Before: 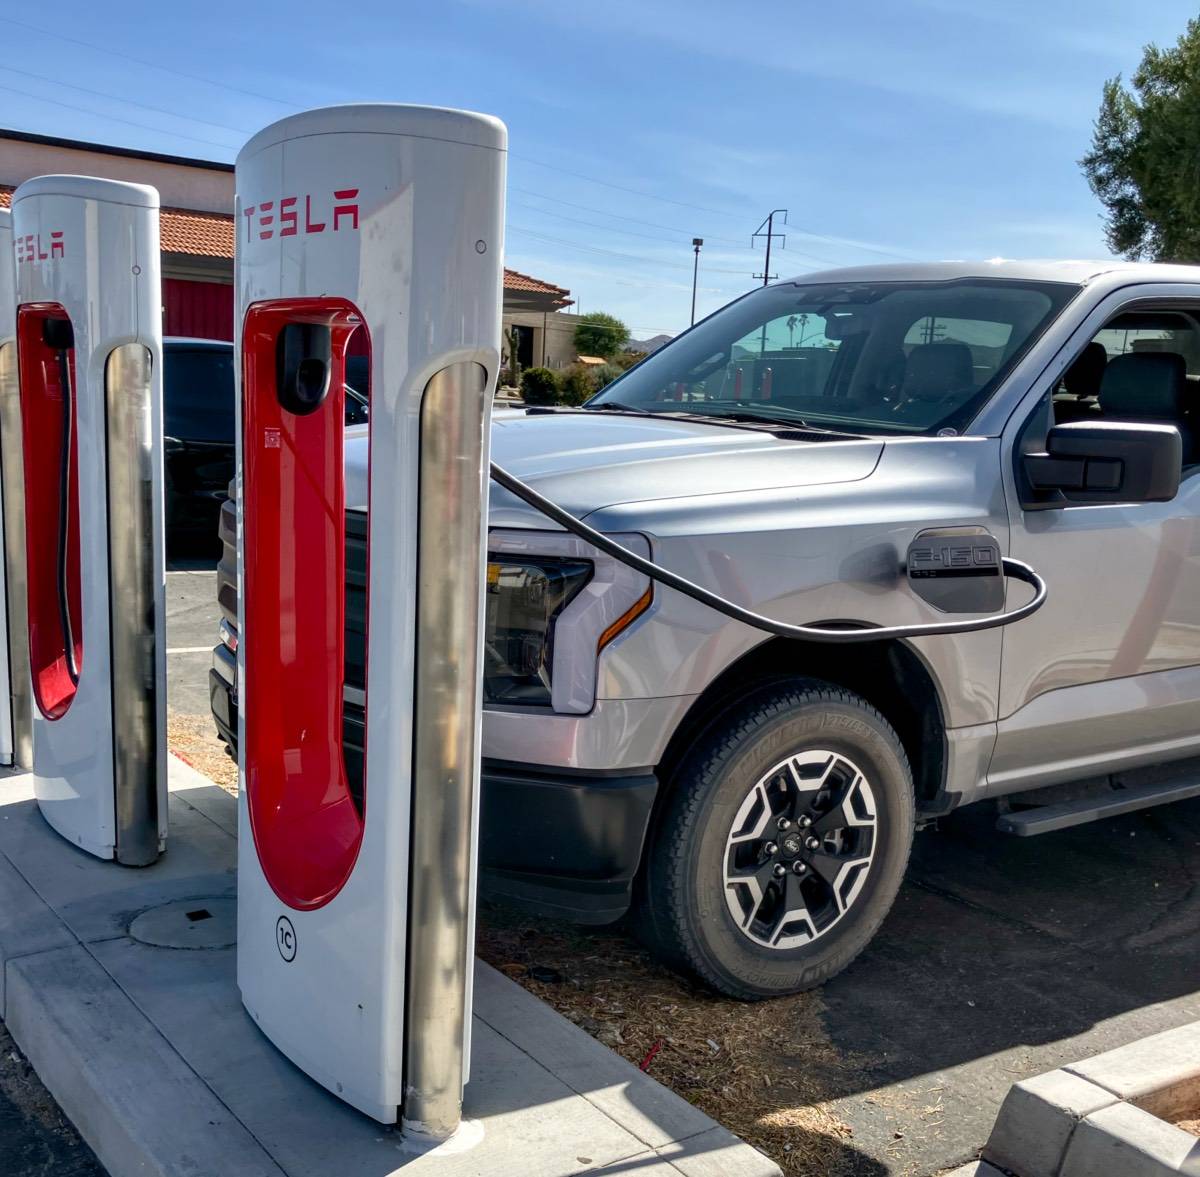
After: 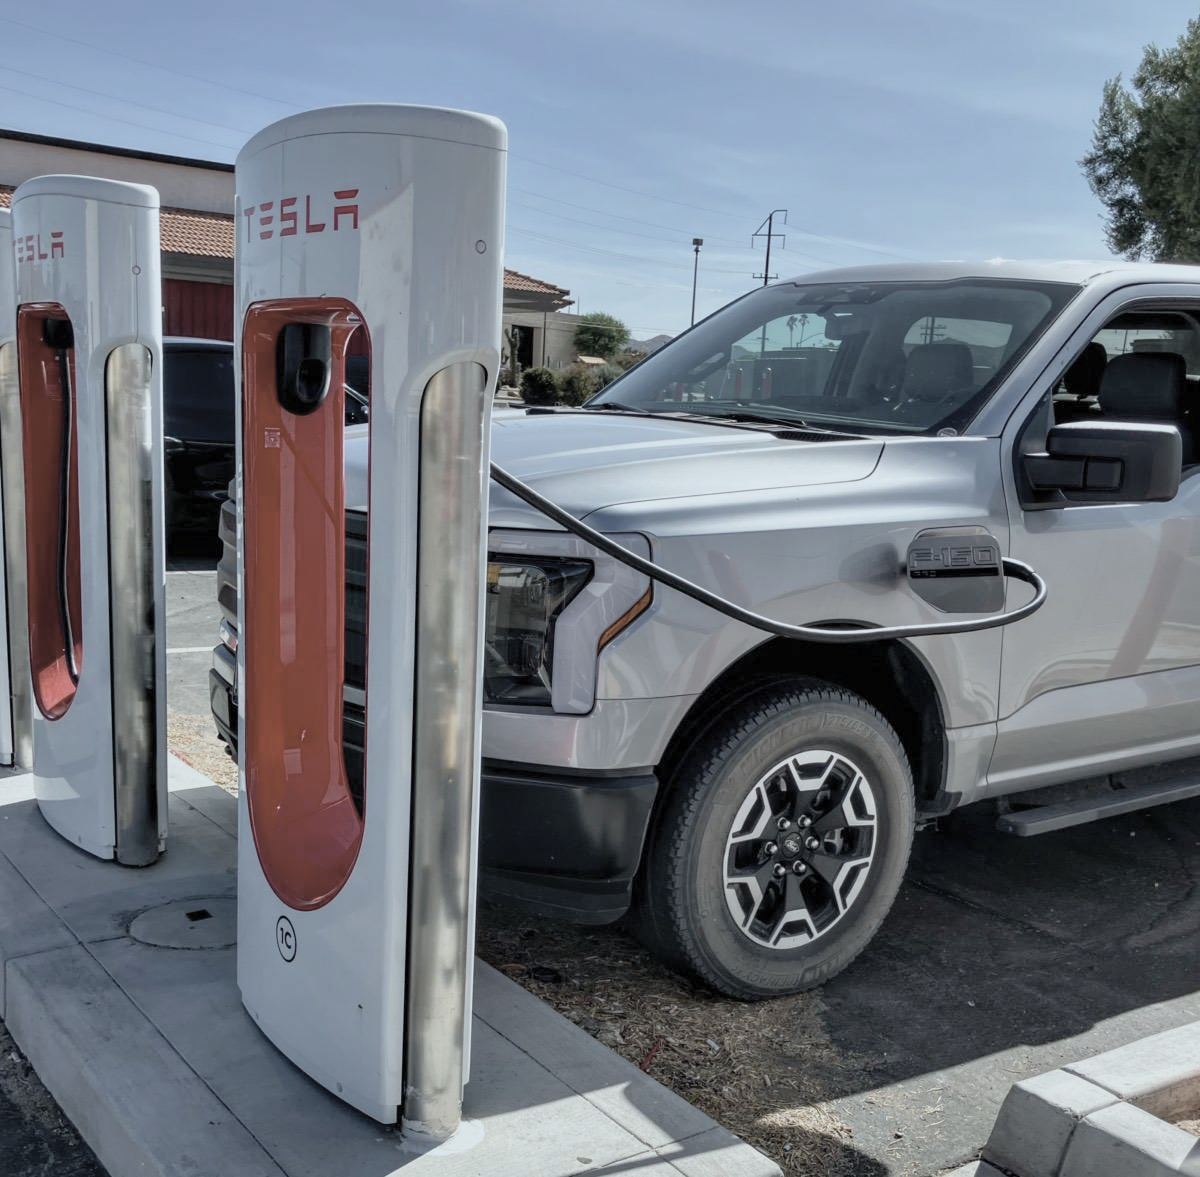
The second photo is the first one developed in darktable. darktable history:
contrast brightness saturation: brightness 0.18, saturation -0.5
exposure: exposure -0.492 EV, compensate highlight preservation false
color calibration: illuminant Planckian (black body), x 0.368, y 0.361, temperature 4275.92 K
